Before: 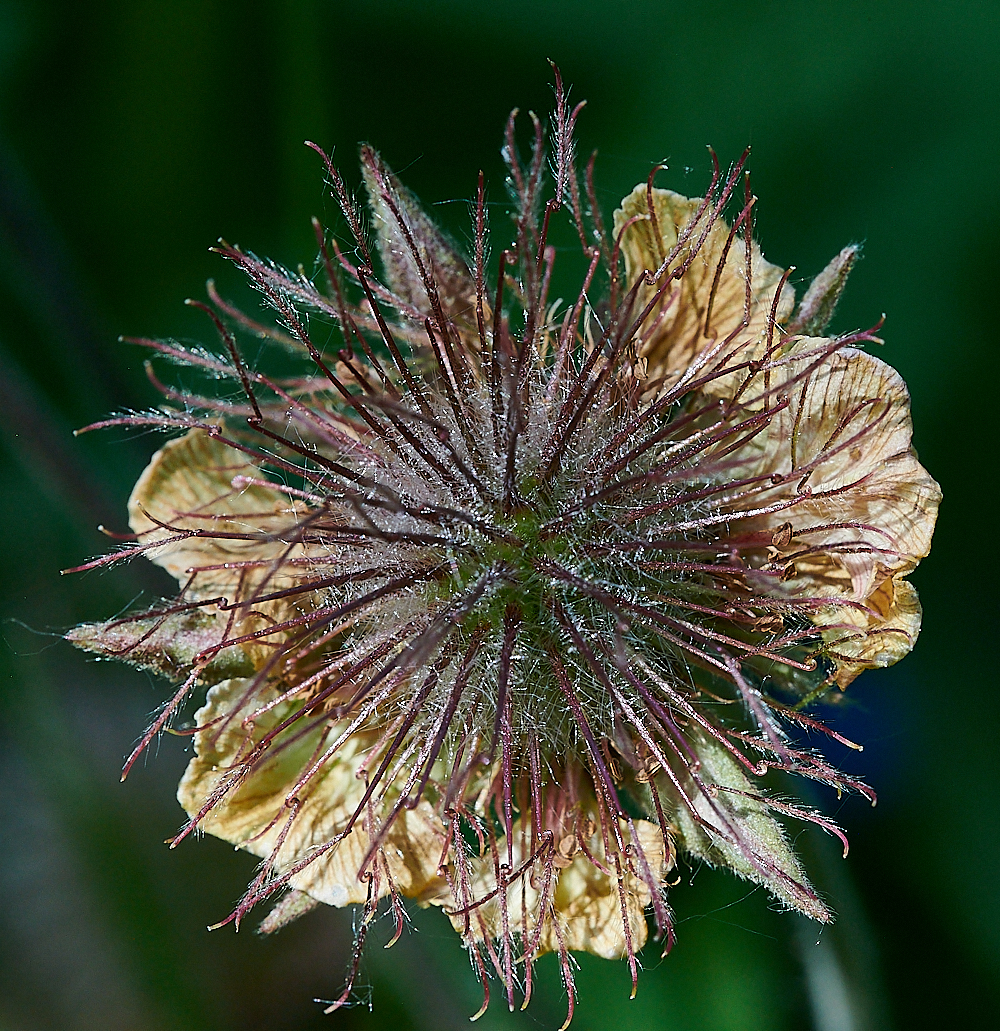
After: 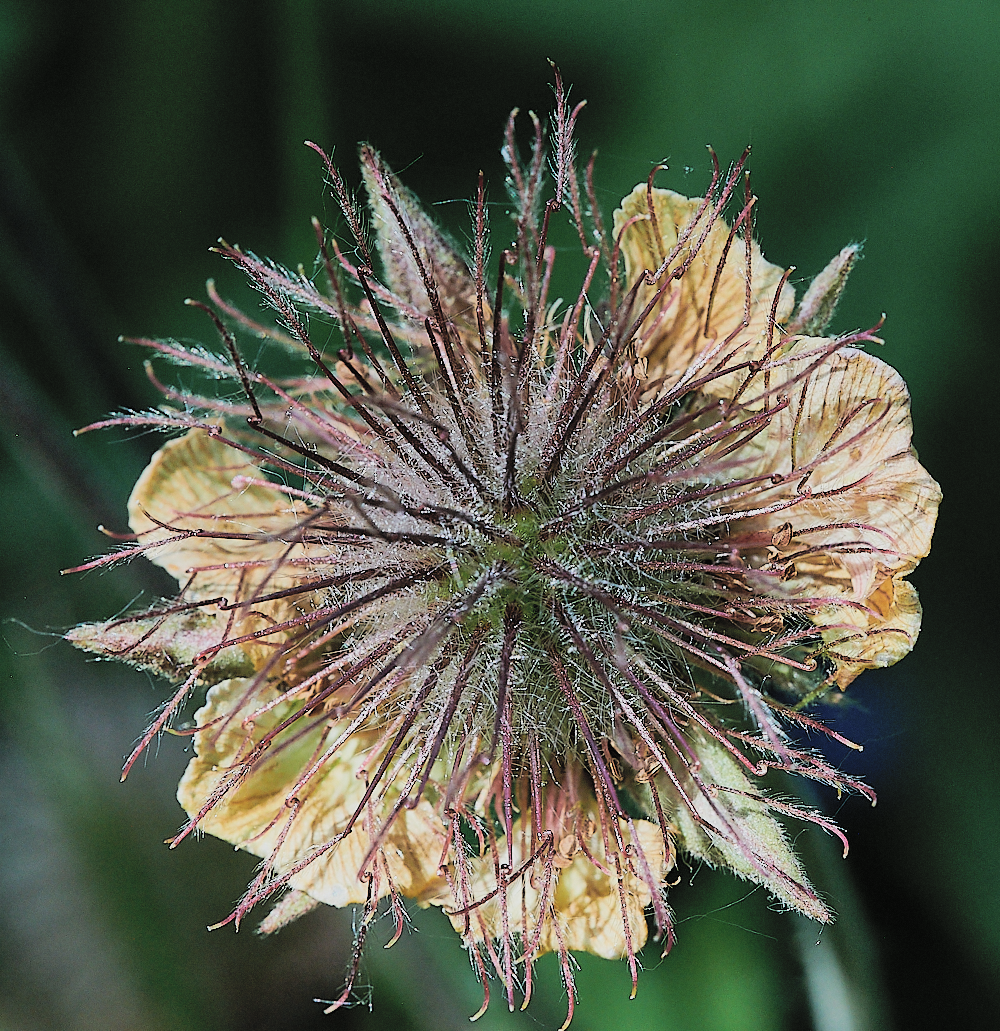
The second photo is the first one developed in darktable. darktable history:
filmic rgb: black relative exposure -7.65 EV, white relative exposure 4.56 EV, threshold 5.97 EV, hardness 3.61, contrast 1.061, enable highlight reconstruction true
contrast brightness saturation: brightness 0.284
